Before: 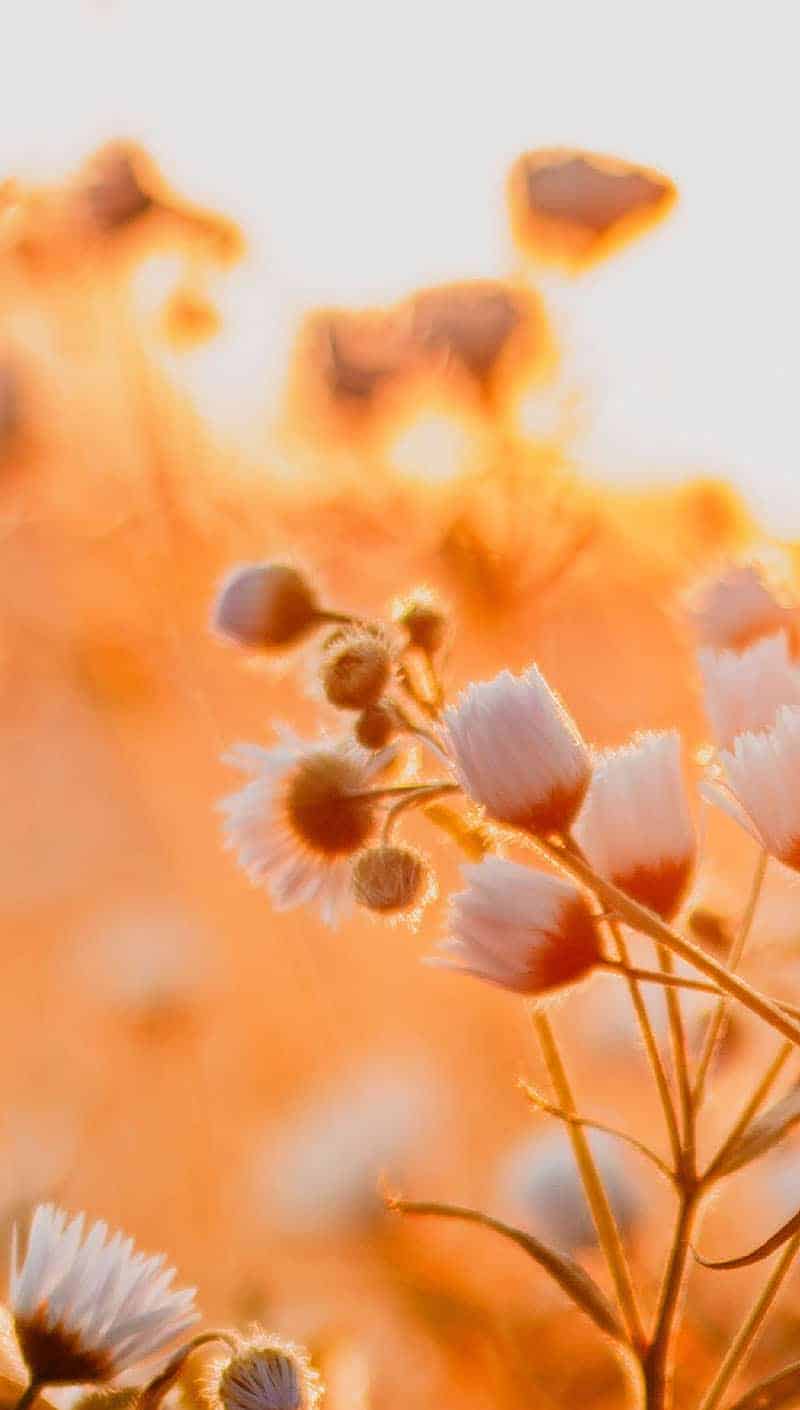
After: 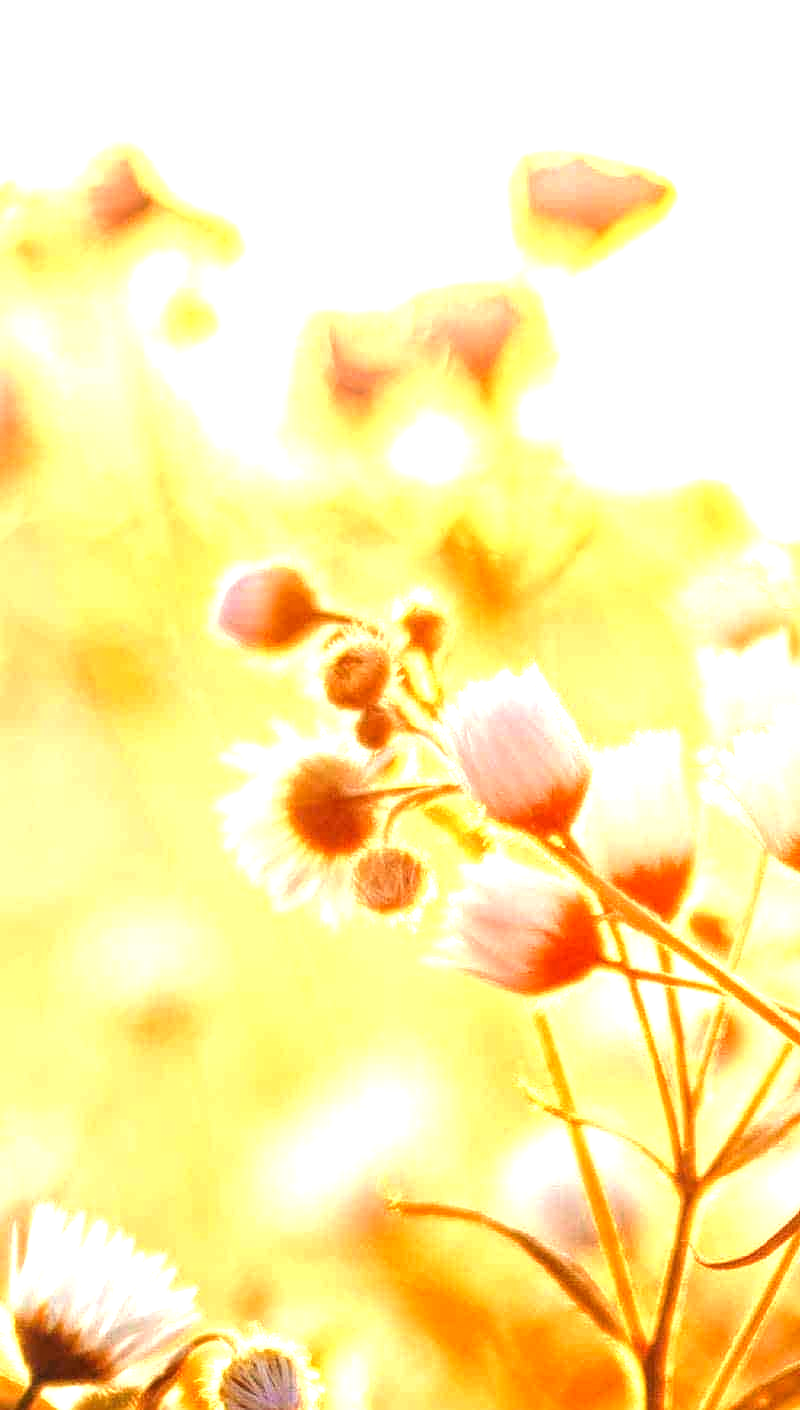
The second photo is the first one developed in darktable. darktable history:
local contrast: on, module defaults
exposure: black level correction 0, exposure 1.45 EV, compensate exposure bias true, compensate highlight preservation false
velvia: on, module defaults
color correction: highlights a* -6.69, highlights b* 0.49
